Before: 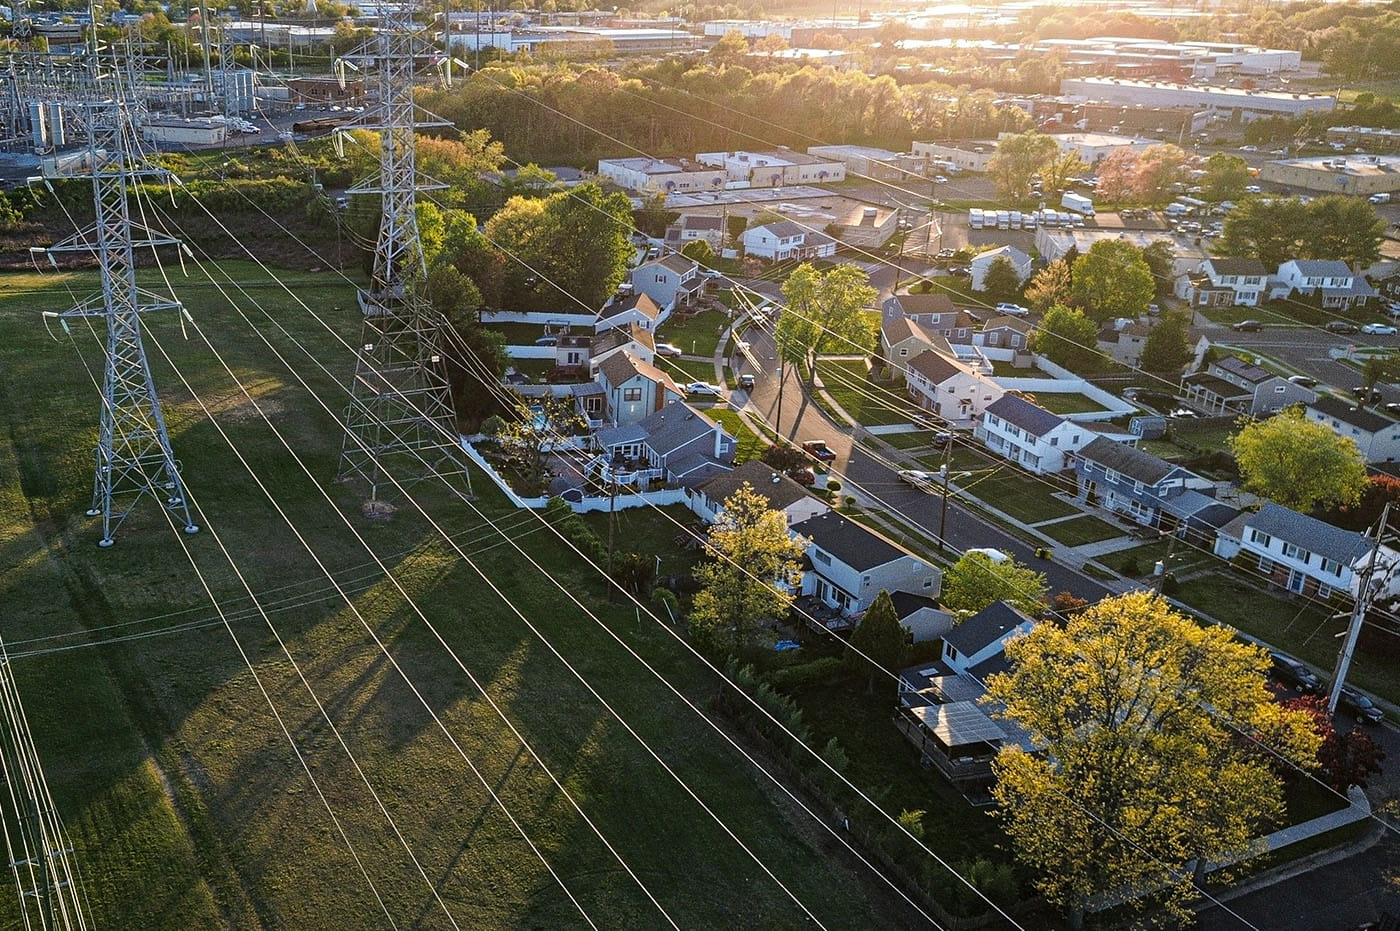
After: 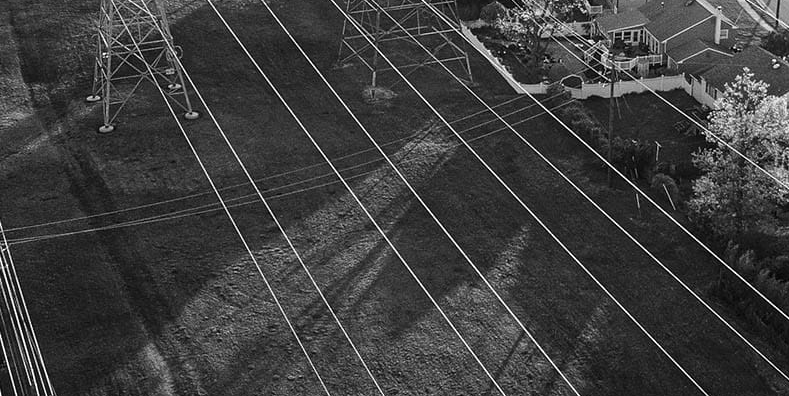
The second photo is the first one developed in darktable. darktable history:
crop: top 44.483%, right 43.593%, bottom 12.892%
levels: mode automatic, black 0.023%, white 99.97%, levels [0.062, 0.494, 0.925]
shadows and highlights: shadows -10, white point adjustment 1.5, highlights 10
monochrome: on, module defaults
